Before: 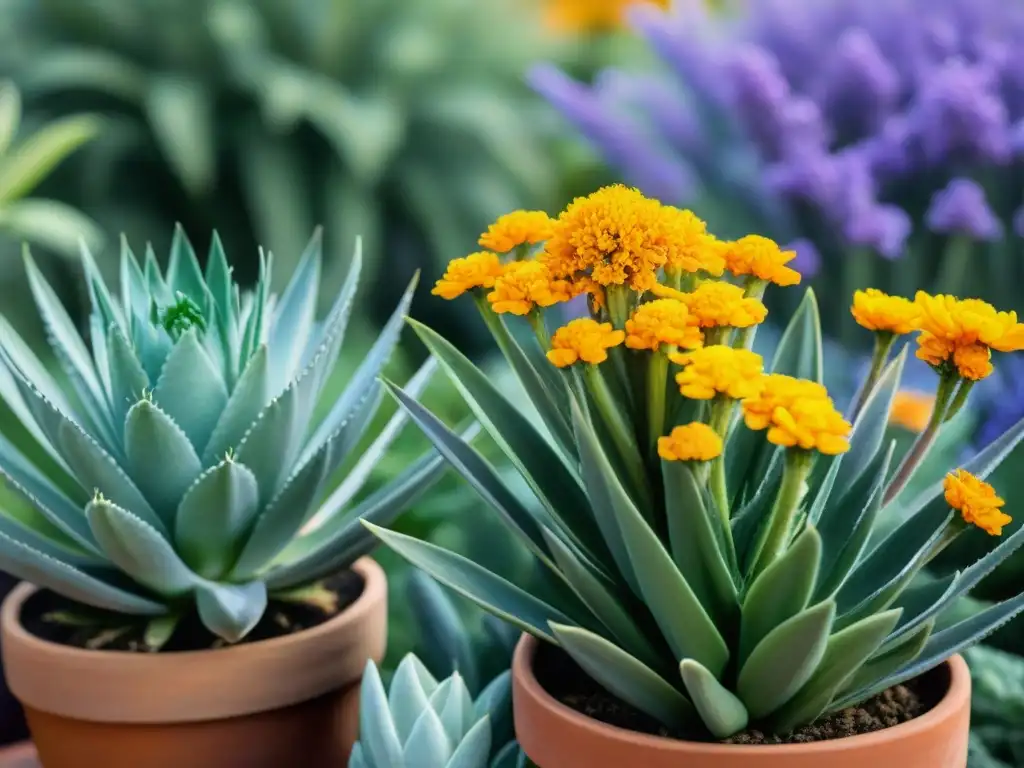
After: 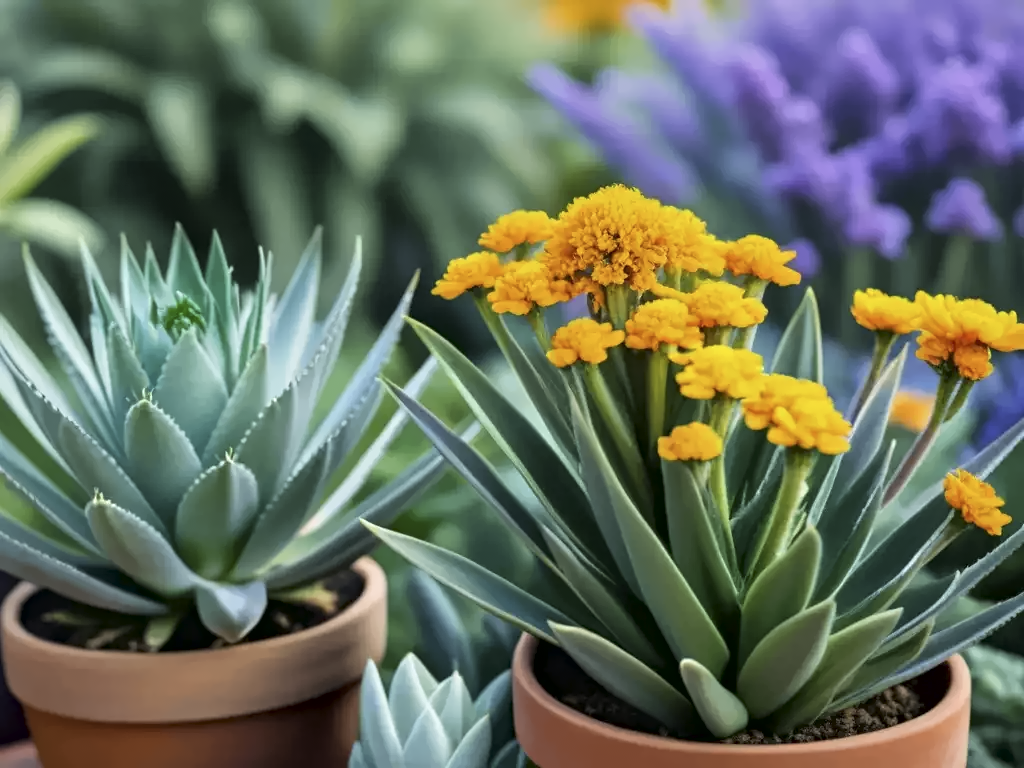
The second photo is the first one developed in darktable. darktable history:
highlight reconstruction: method reconstruct in LCh, clipping threshold 0
tone curve: color space Lab, independent channels
raw chromatic aberrations: iterations once
base curve: exposure shift 0
surface blur: radius 30, red 0.012, green 0.012, blue 0.012
denoise (profiled): strength 0.01, central pixel weight 0, a [0, 0, 0], y [[0, 0, 0.5 ×5] ×4, [0.5 ×7], [0.5 ×7]], fix various bugs in algorithm false, upgrade profiled transform false, color mode RGB, compensate highlight preservation false
contrast equalizer: y [[0.5, 0.504, 0.515, 0.527, 0.535, 0.534], [0.5 ×6], [0.491, 0.387, 0.179, 0.068, 0.068, 0.068], [0 ×5, 0.023], [0 ×6]]
local contrast: contrast 10, coarseness 25, detail 110%
